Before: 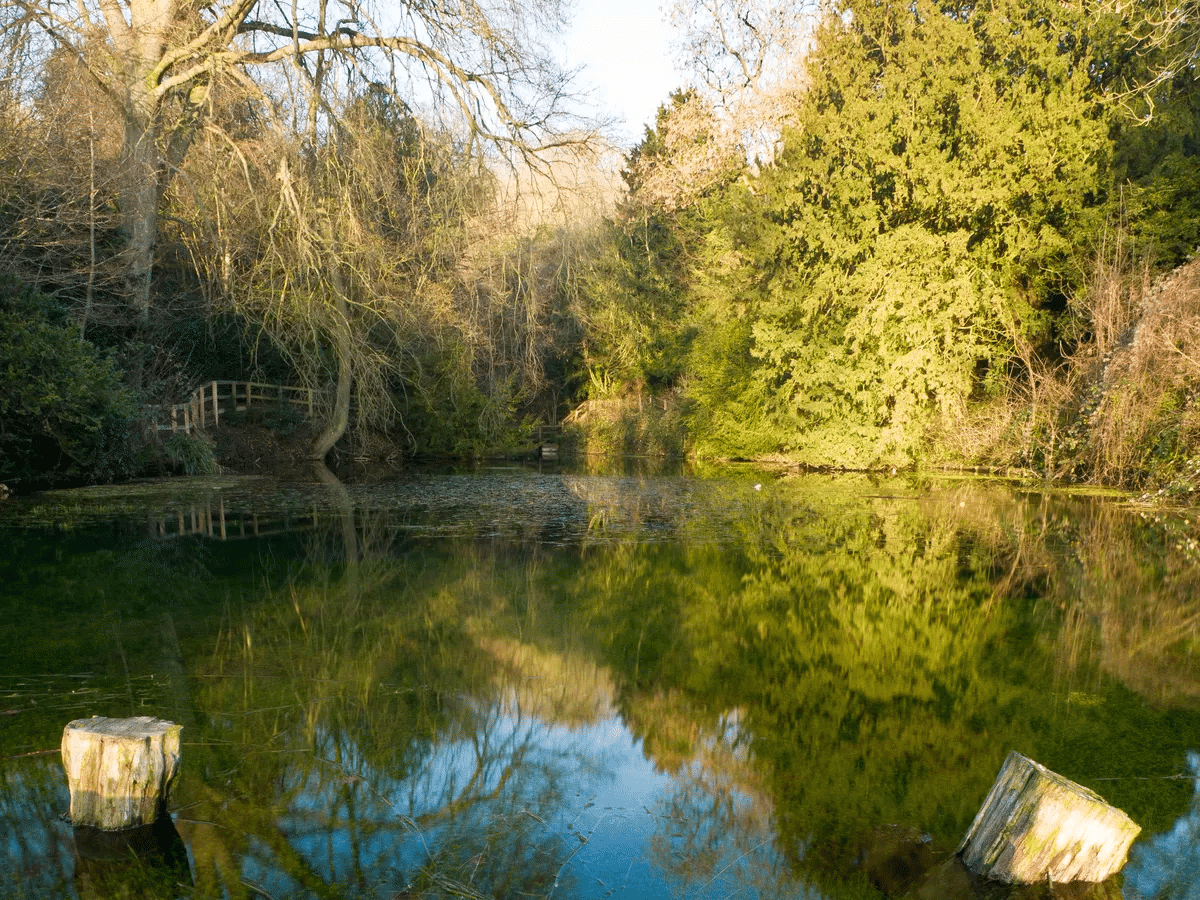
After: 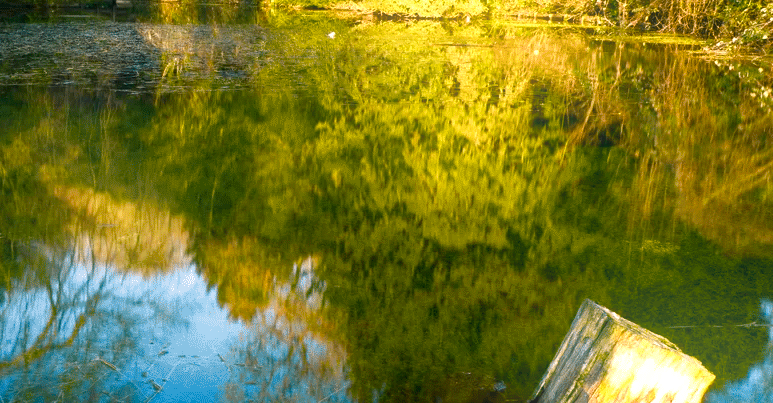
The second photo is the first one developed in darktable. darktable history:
crop and rotate: left 35.509%, top 50.238%, bottom 4.934%
bloom: on, module defaults
color balance rgb: shadows lift › chroma 4.21%, shadows lift › hue 252.22°, highlights gain › chroma 1.36%, highlights gain › hue 50.24°, perceptual saturation grading › mid-tones 6.33%, perceptual saturation grading › shadows 72.44%, perceptual brilliance grading › highlights 11.59%, contrast 5.05%
tone equalizer: on, module defaults
